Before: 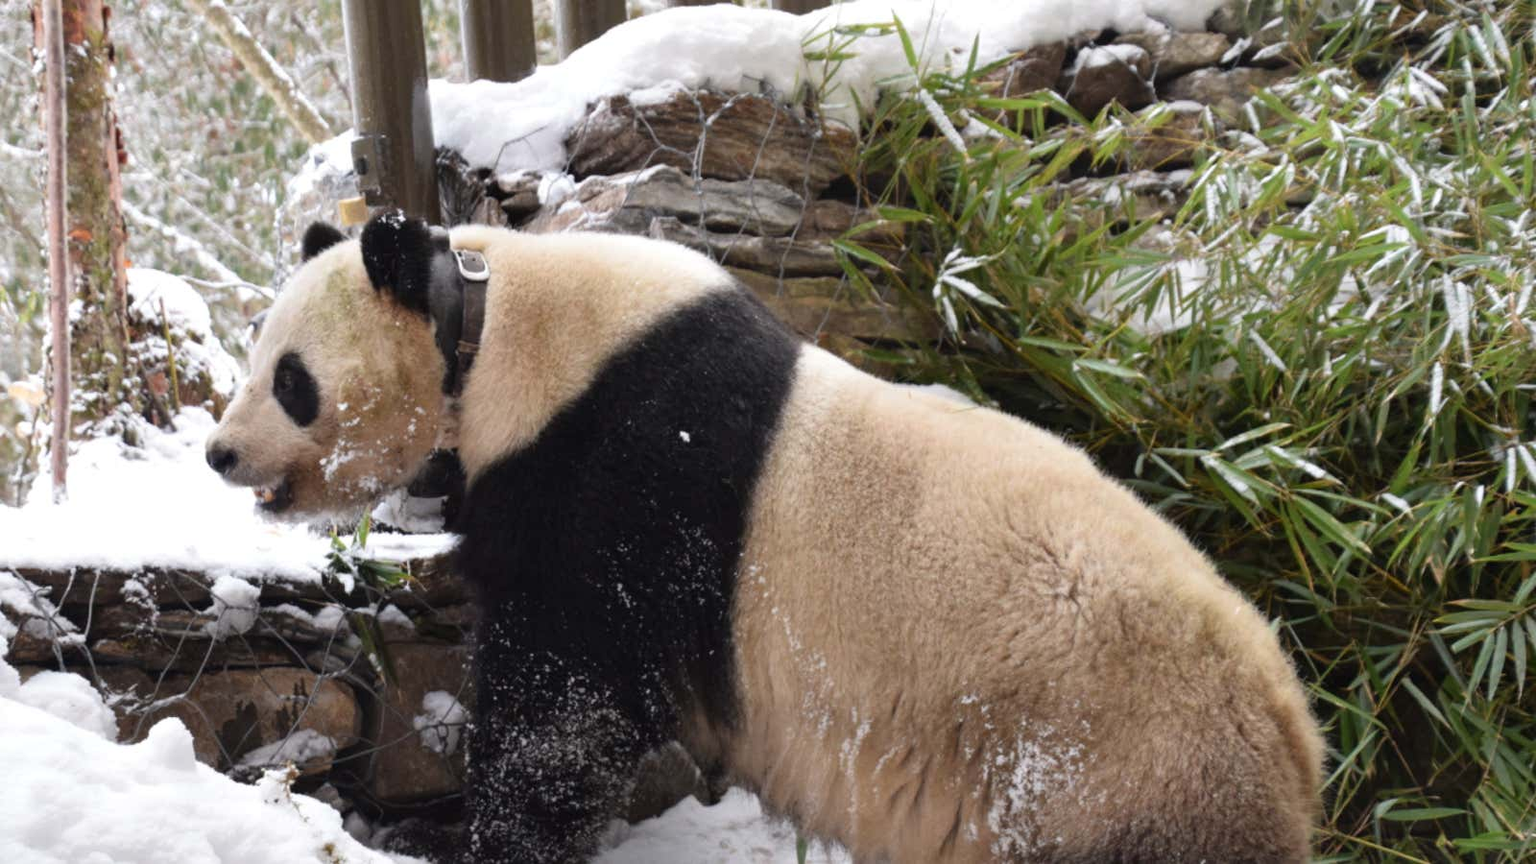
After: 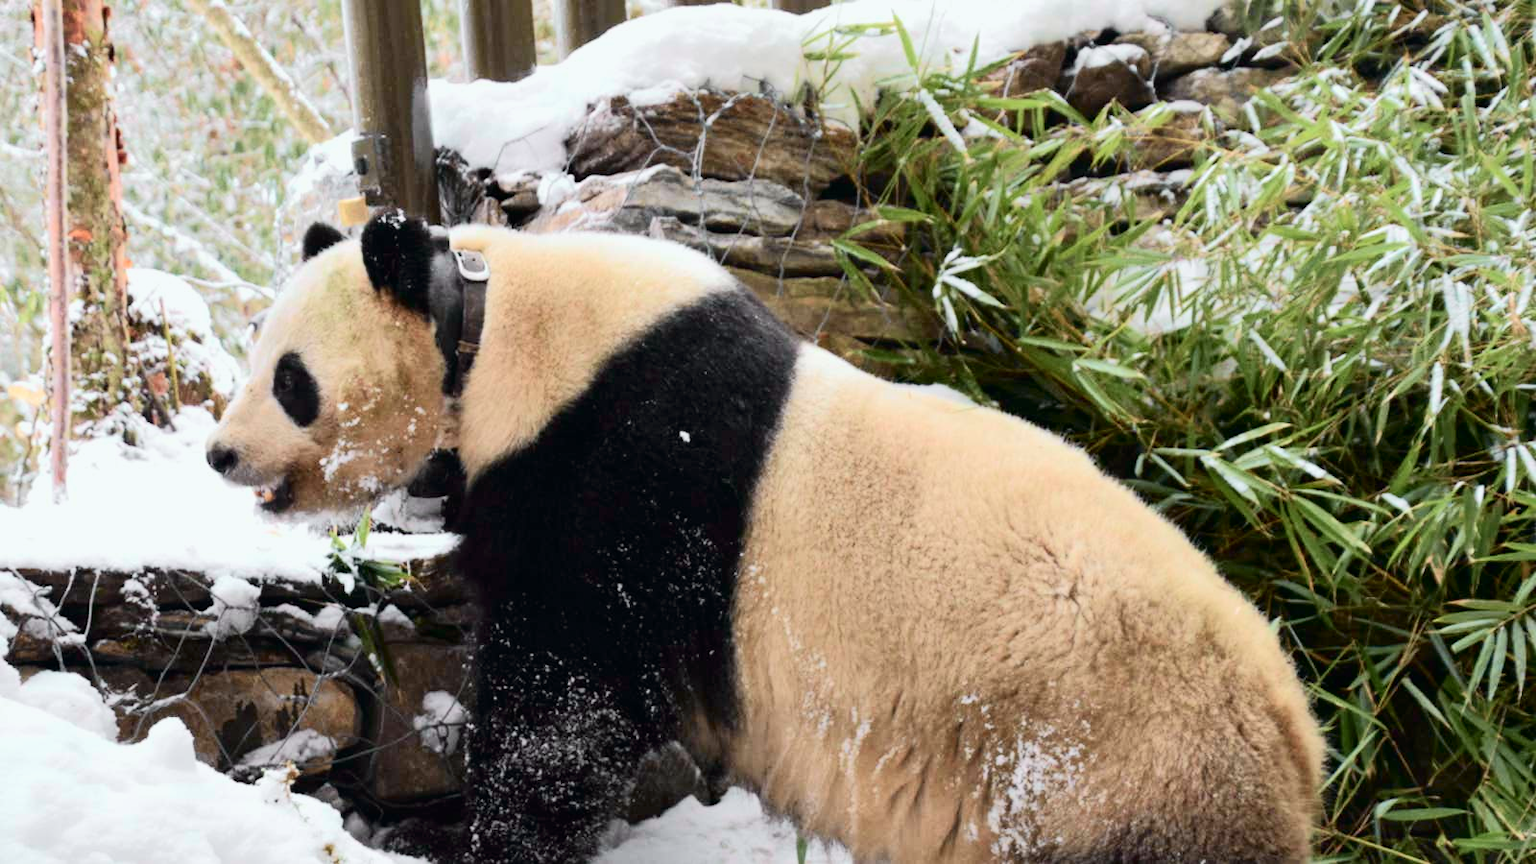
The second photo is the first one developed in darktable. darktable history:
tone curve: curves: ch0 [(0, 0) (0.037, 0.011) (0.135, 0.093) (0.266, 0.281) (0.461, 0.555) (0.581, 0.716) (0.675, 0.793) (0.767, 0.849) (0.91, 0.924) (1, 0.979)]; ch1 [(0, 0) (0.292, 0.278) (0.431, 0.418) (0.493, 0.479) (0.506, 0.5) (0.532, 0.537) (0.562, 0.581) (0.641, 0.663) (0.754, 0.76) (1, 1)]; ch2 [(0, 0) (0.294, 0.3) (0.361, 0.372) (0.429, 0.445) (0.478, 0.486) (0.502, 0.498) (0.518, 0.522) (0.531, 0.549) (0.561, 0.59) (0.64, 0.655) (0.693, 0.706) (0.845, 0.833) (1, 0.951)], color space Lab, independent channels, preserve colors none
